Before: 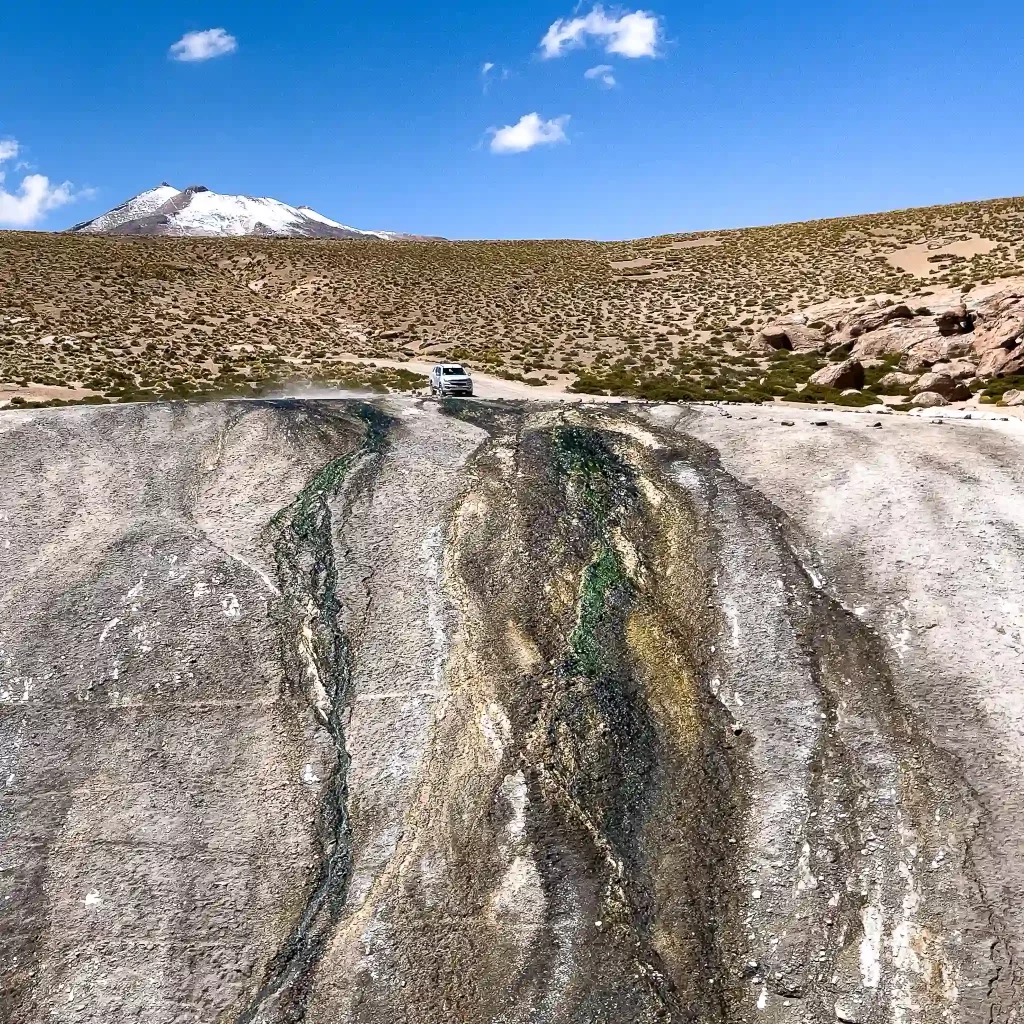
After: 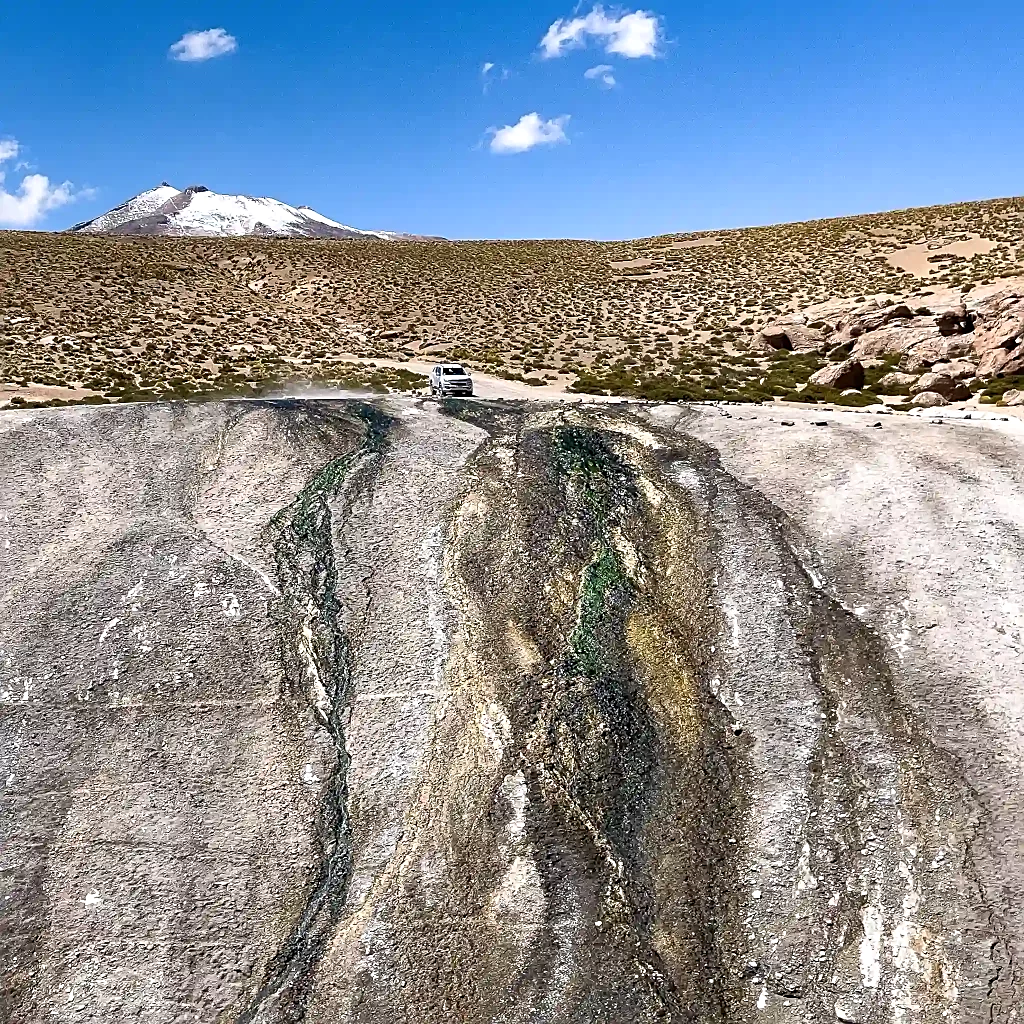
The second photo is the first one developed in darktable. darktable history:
shadows and highlights: shadows 12, white point adjustment 1.2, highlights -0.36, soften with gaussian
sharpen: on, module defaults
